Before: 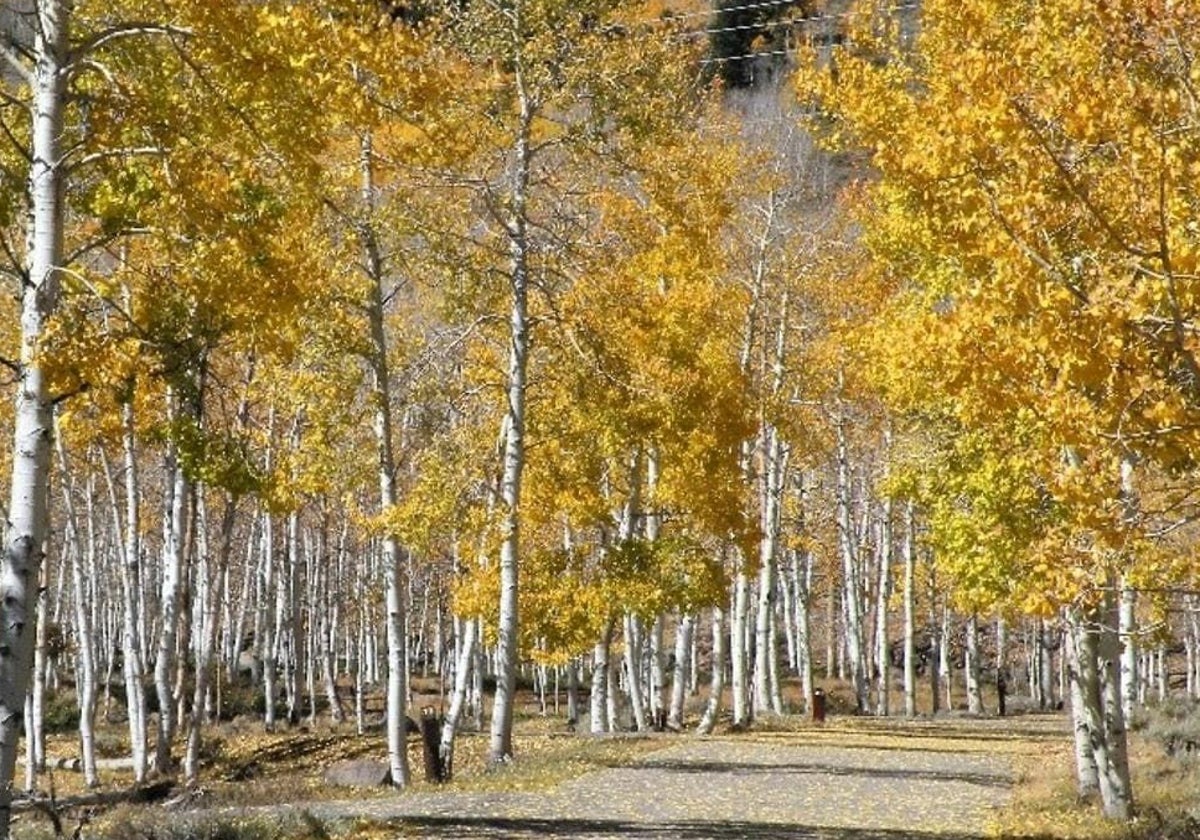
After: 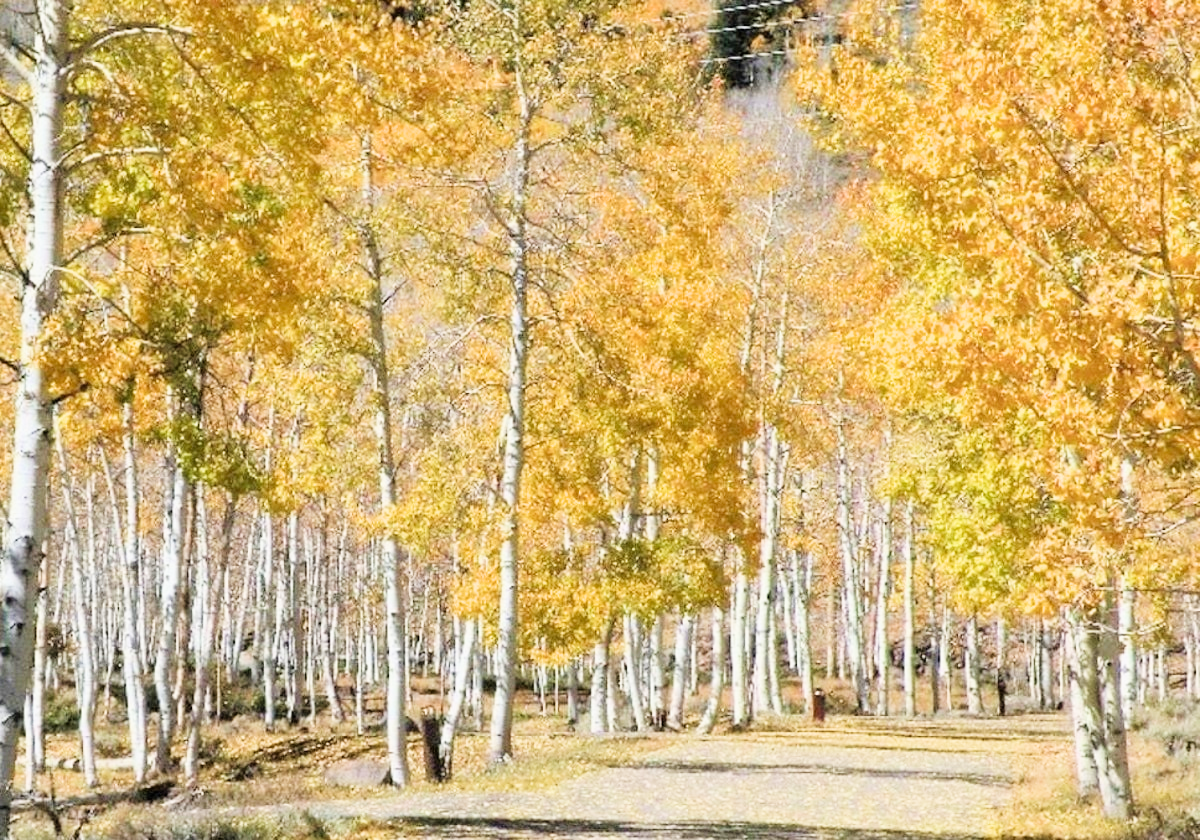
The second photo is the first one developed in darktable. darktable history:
velvia: on, module defaults
exposure: black level correction 0, exposure 1.475 EV, compensate exposure bias true, compensate highlight preservation false
filmic rgb: black relative exposure -7.65 EV, white relative exposure 4.56 EV, hardness 3.61
